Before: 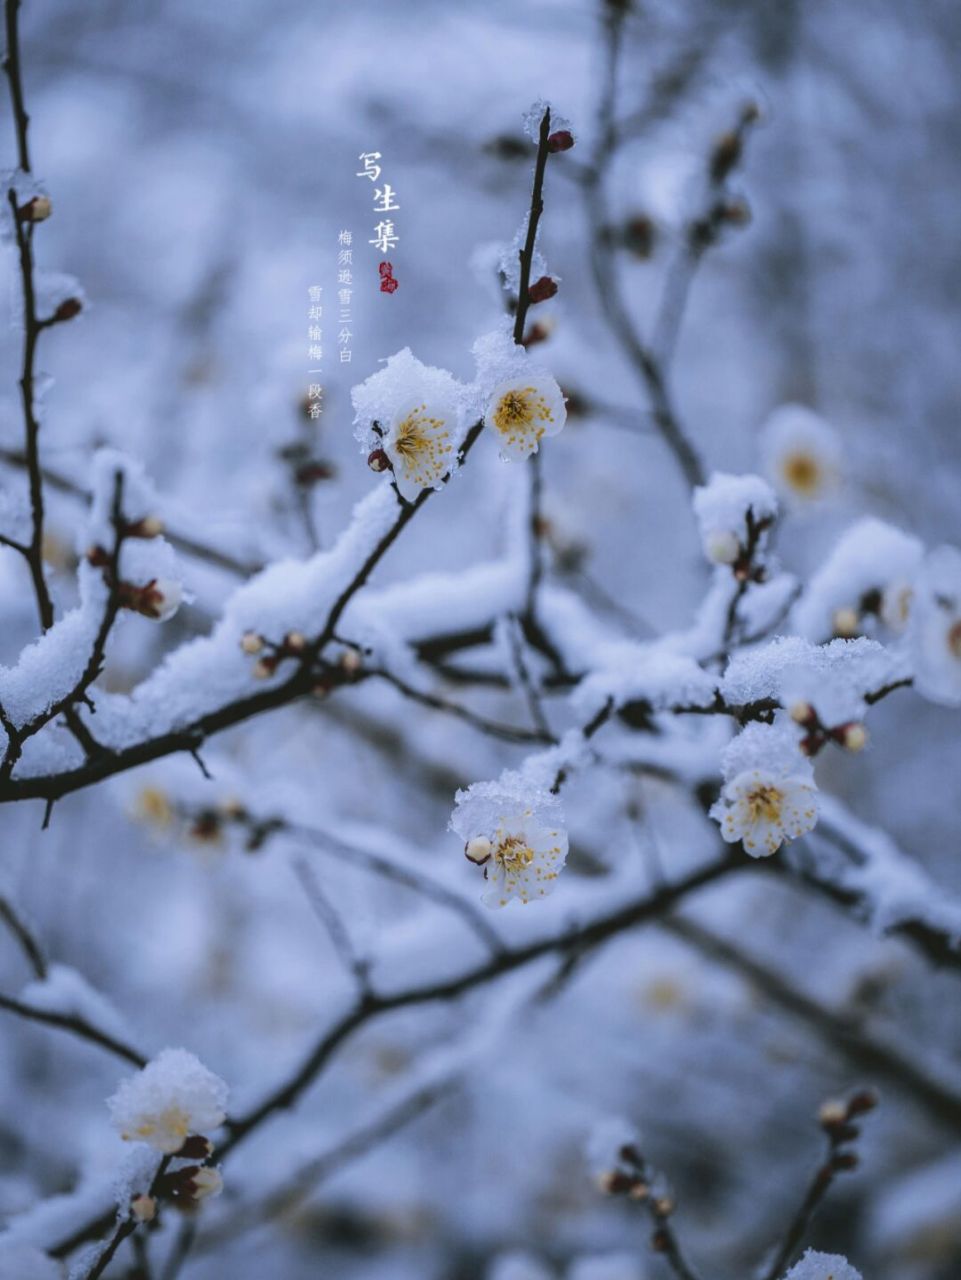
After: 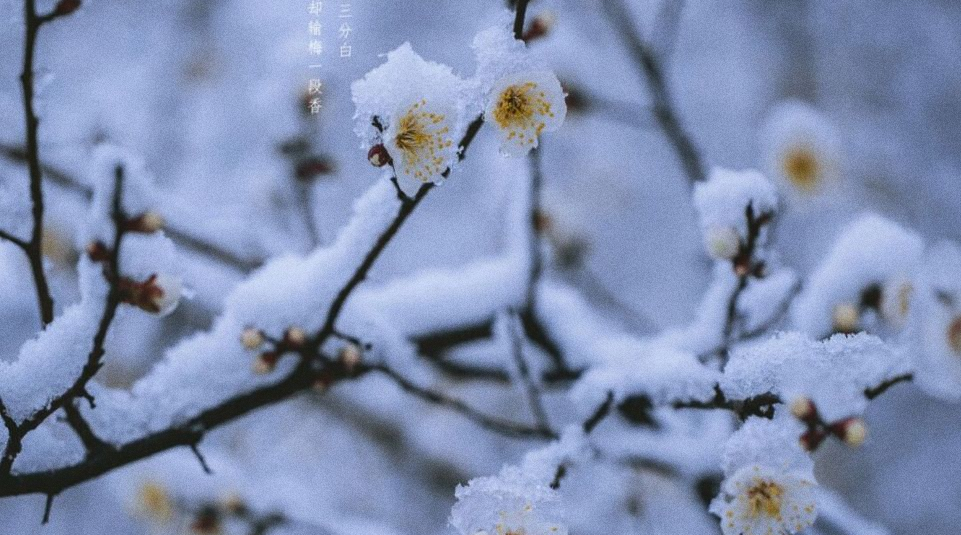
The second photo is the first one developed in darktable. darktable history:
grain: on, module defaults
crop and rotate: top 23.84%, bottom 34.294%
